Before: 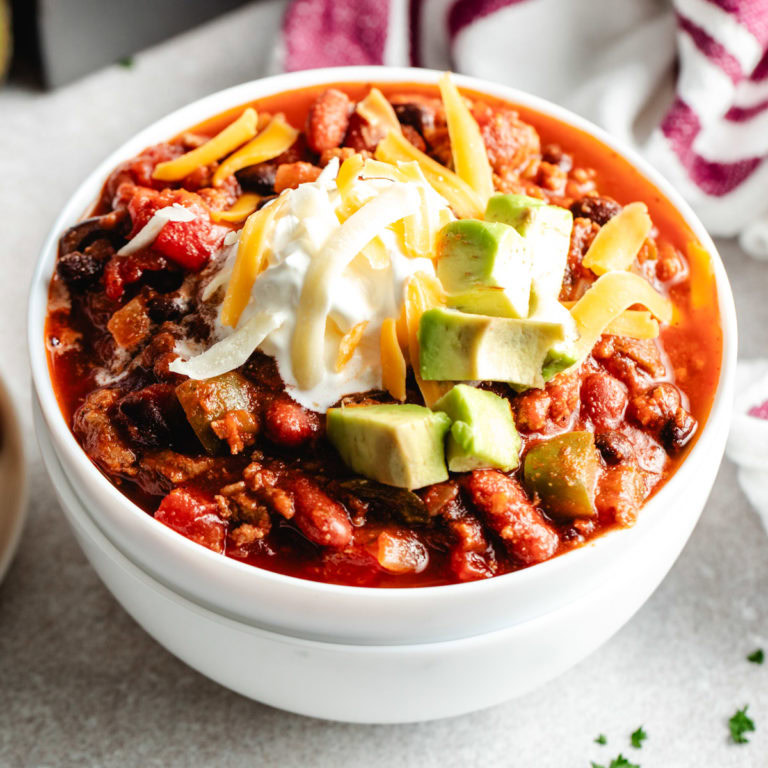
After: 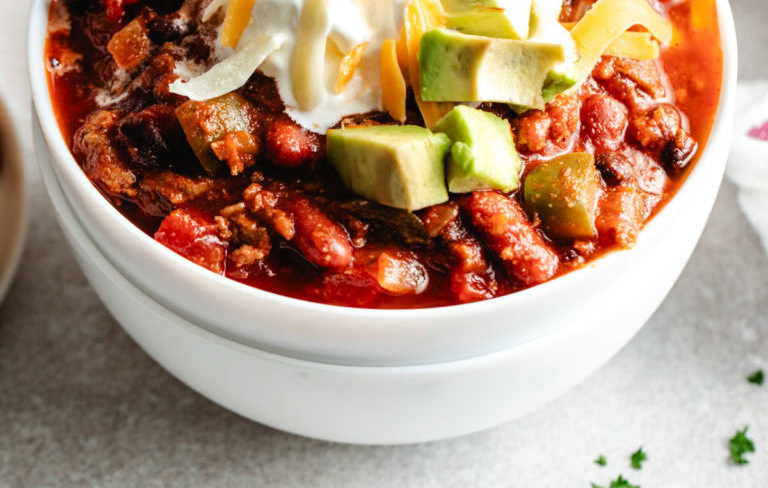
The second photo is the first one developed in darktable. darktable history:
crop and rotate: top 36.4%
